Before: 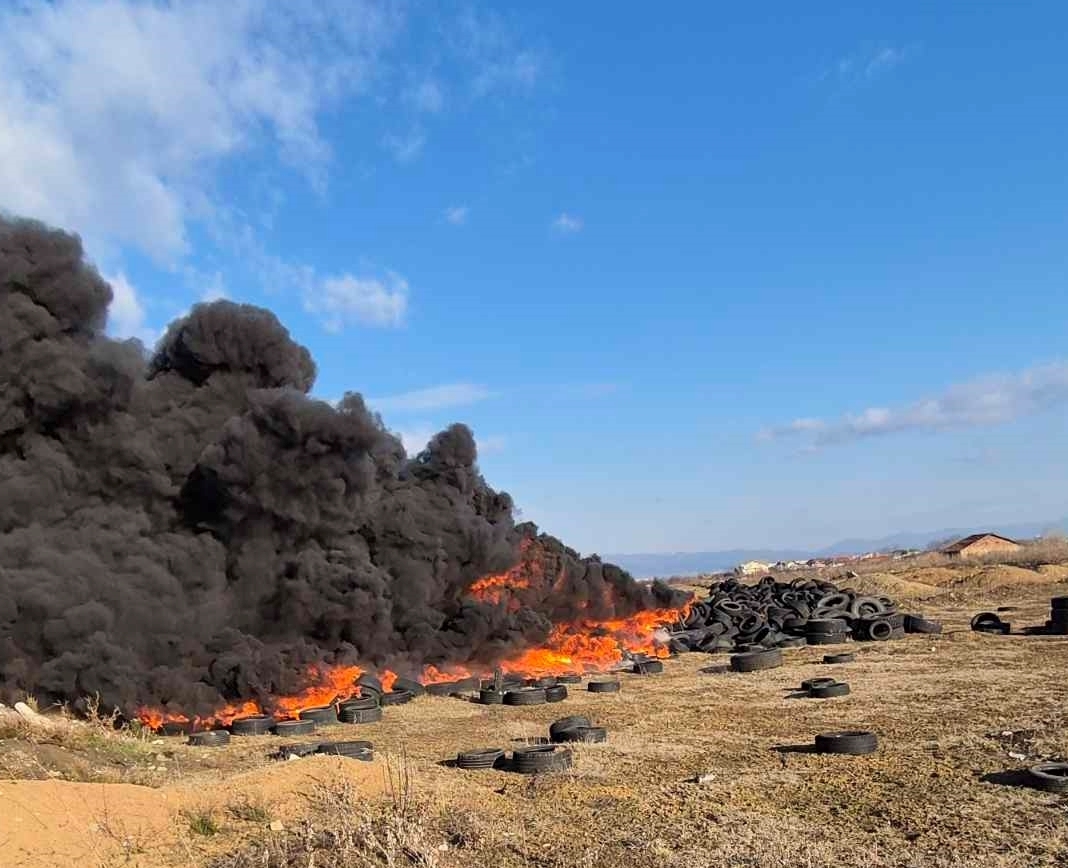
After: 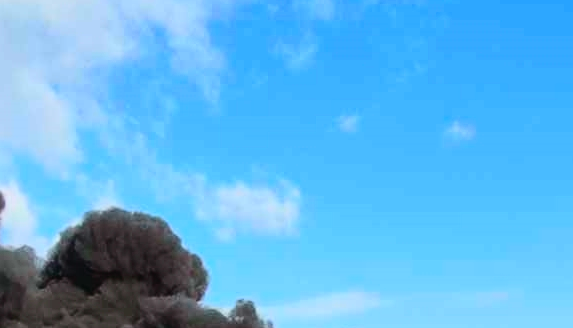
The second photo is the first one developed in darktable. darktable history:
crop: left 10.121%, top 10.631%, right 36.218%, bottom 51.526%
tone curve: curves: ch0 [(0, 0.028) (0.037, 0.05) (0.123, 0.108) (0.19, 0.164) (0.269, 0.247) (0.475, 0.533) (0.595, 0.695) (0.718, 0.823) (0.855, 0.913) (1, 0.982)]; ch1 [(0, 0) (0.243, 0.245) (0.427, 0.41) (0.493, 0.481) (0.505, 0.502) (0.536, 0.545) (0.56, 0.582) (0.611, 0.644) (0.769, 0.807) (1, 1)]; ch2 [(0, 0) (0.249, 0.216) (0.349, 0.321) (0.424, 0.442) (0.476, 0.483) (0.498, 0.499) (0.517, 0.519) (0.532, 0.55) (0.569, 0.608) (0.614, 0.661) (0.706, 0.75) (0.808, 0.809) (0.991, 0.968)], color space Lab, independent channels, preserve colors none
white balance: emerald 1
